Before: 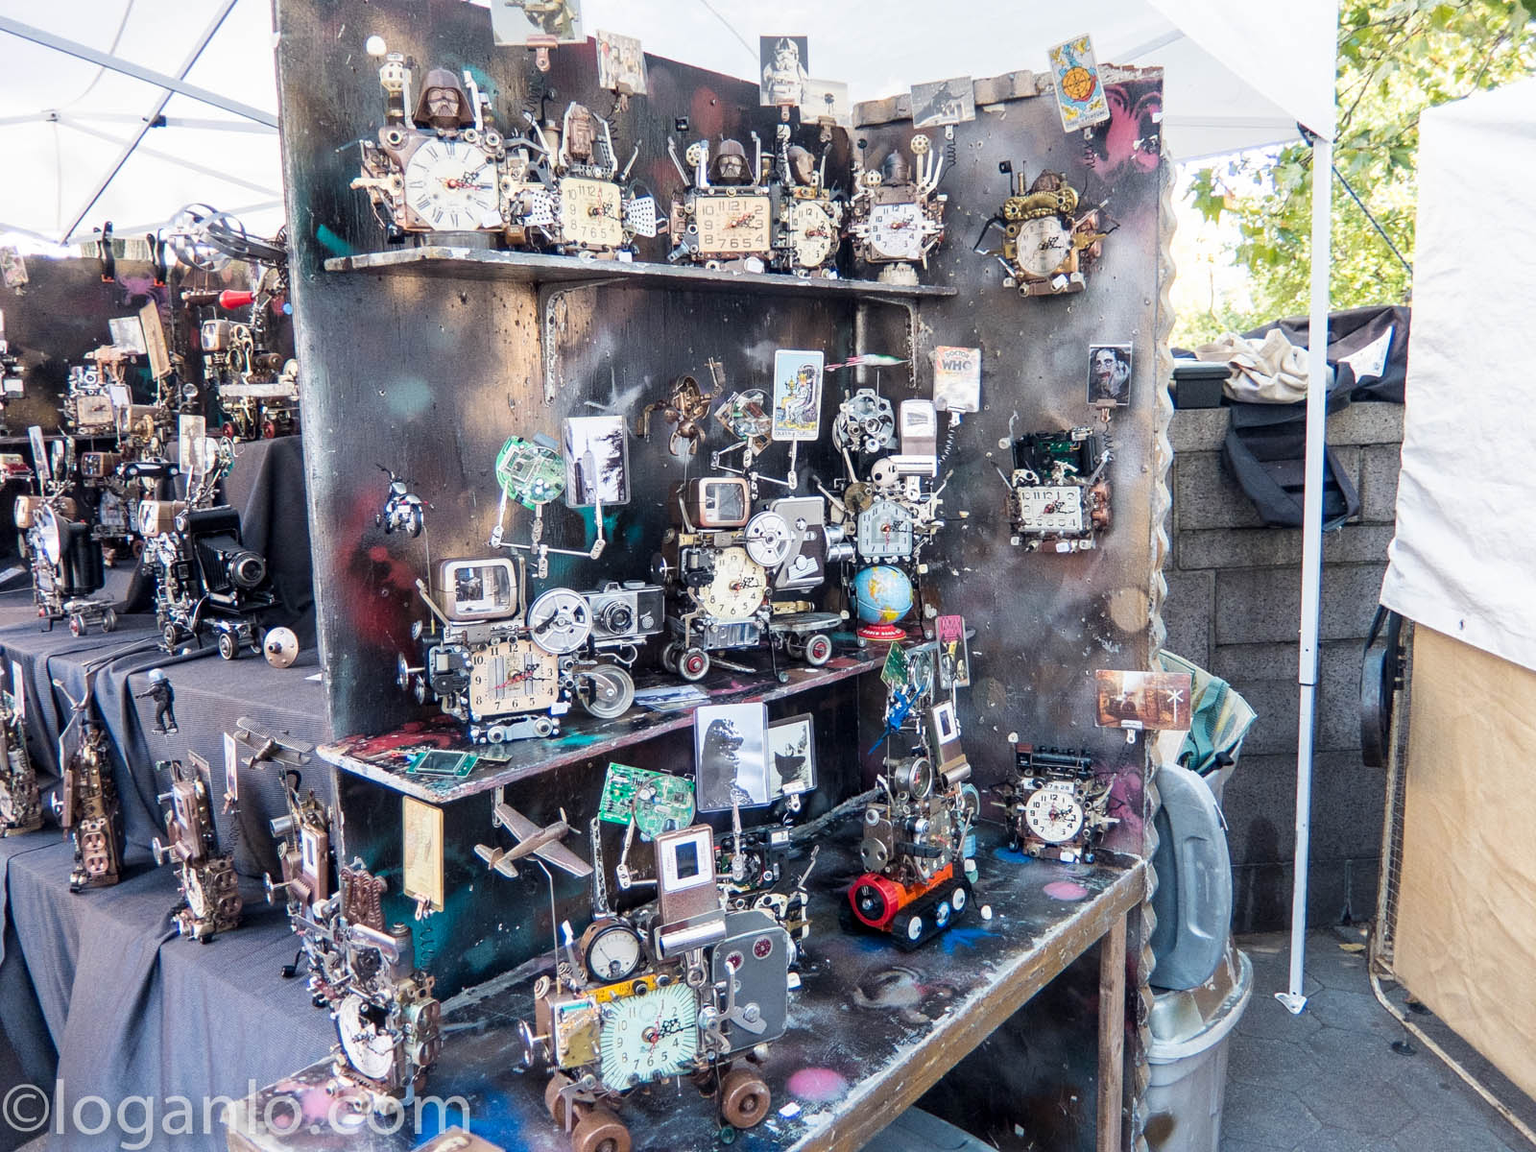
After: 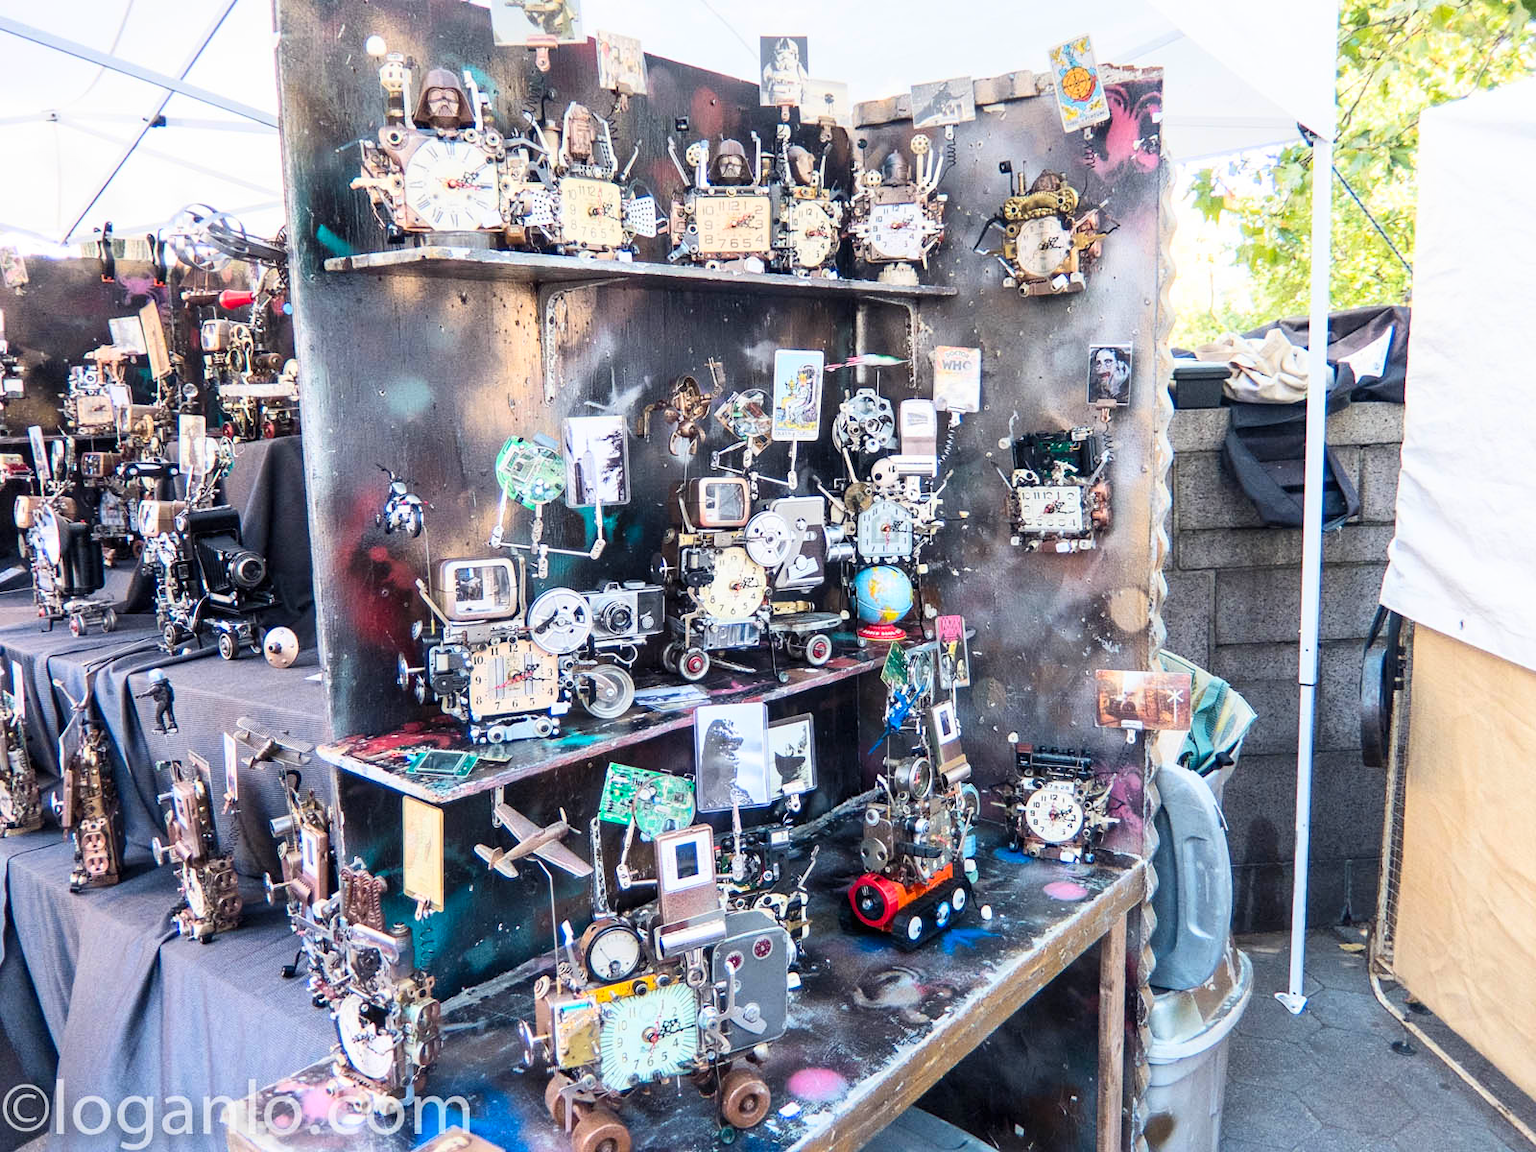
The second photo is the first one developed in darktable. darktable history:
contrast brightness saturation: contrast 0.203, brightness 0.155, saturation 0.216
